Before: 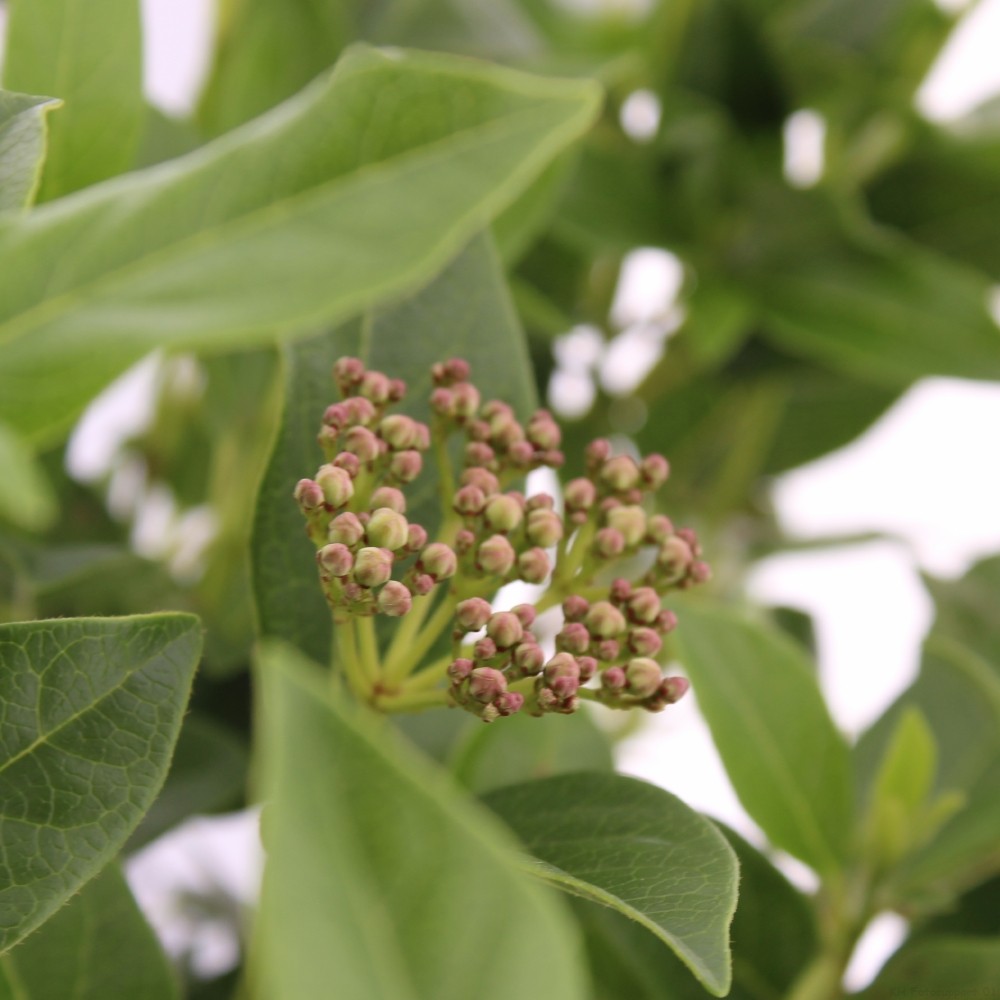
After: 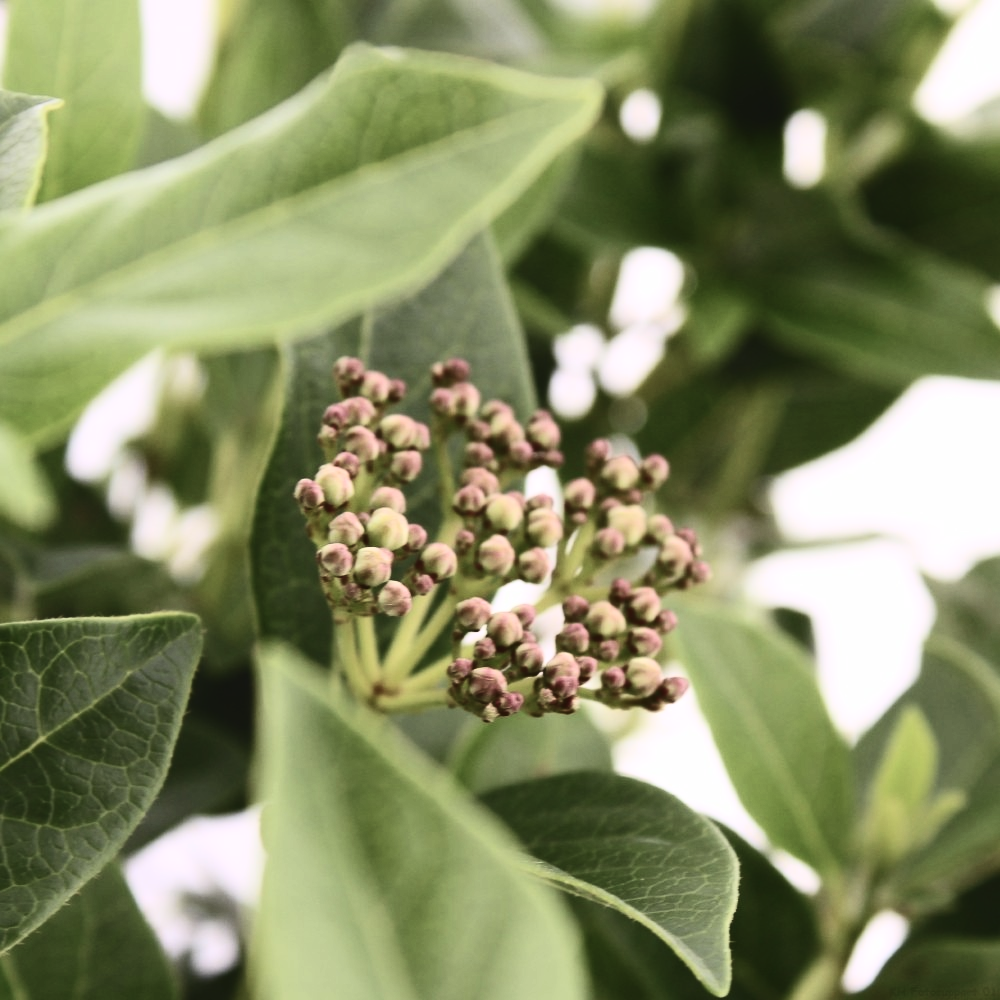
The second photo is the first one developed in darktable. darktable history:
exposure: black level correction -0.022, exposure -0.035 EV, compensate highlight preservation false
contrast brightness saturation: contrast 0.492, saturation -0.08
